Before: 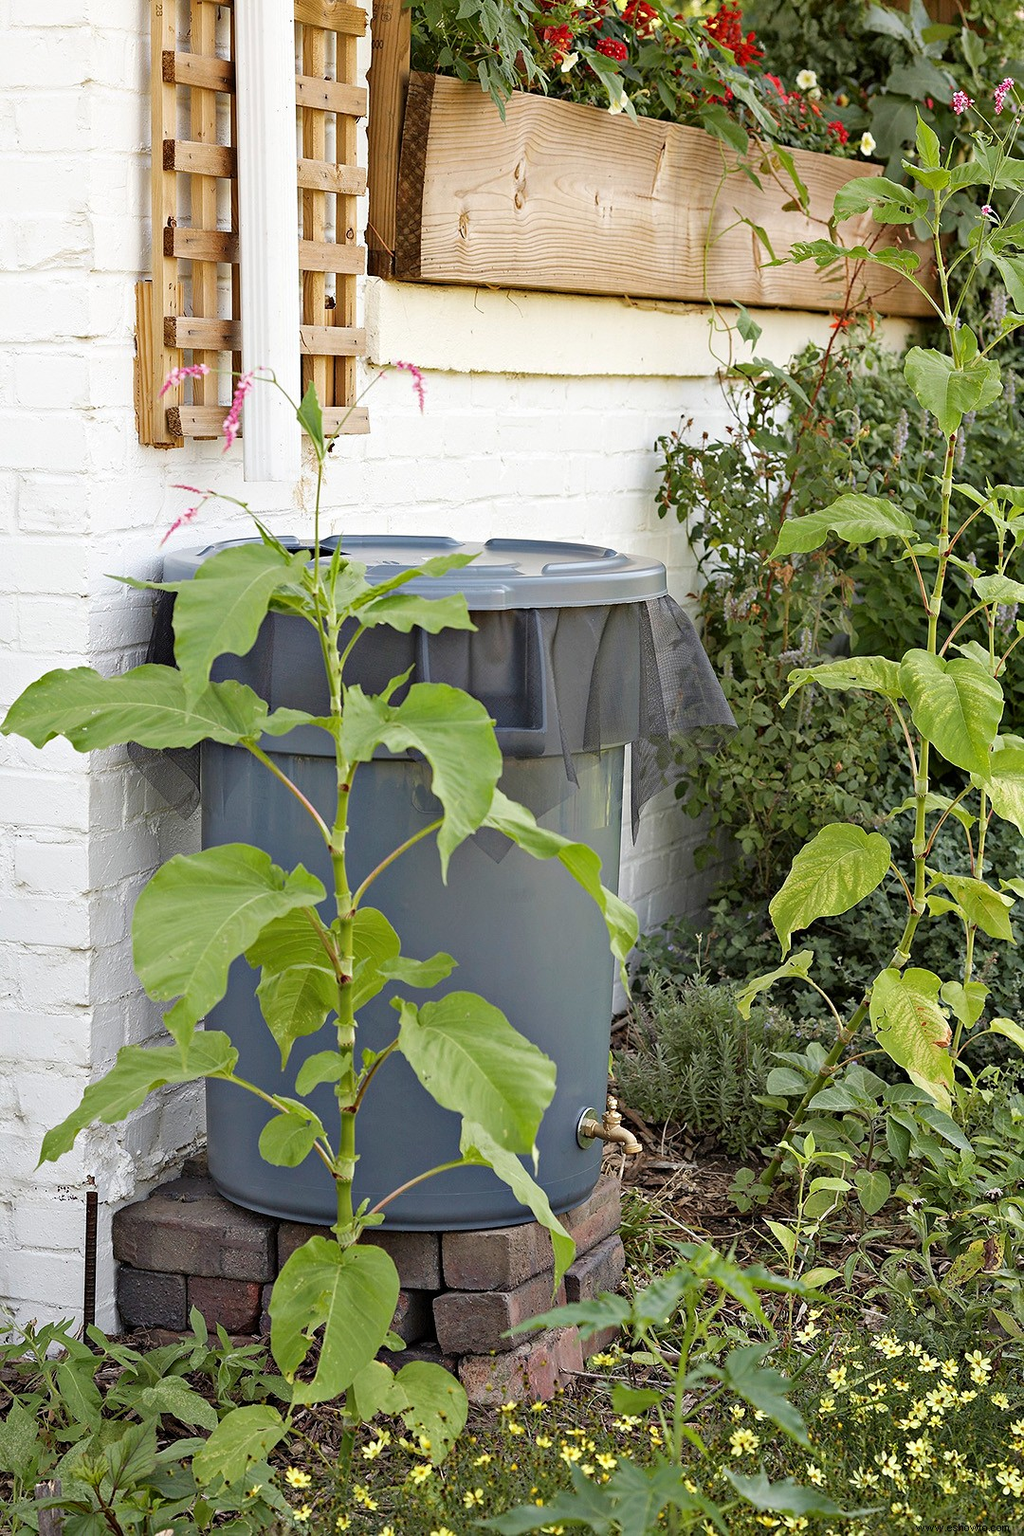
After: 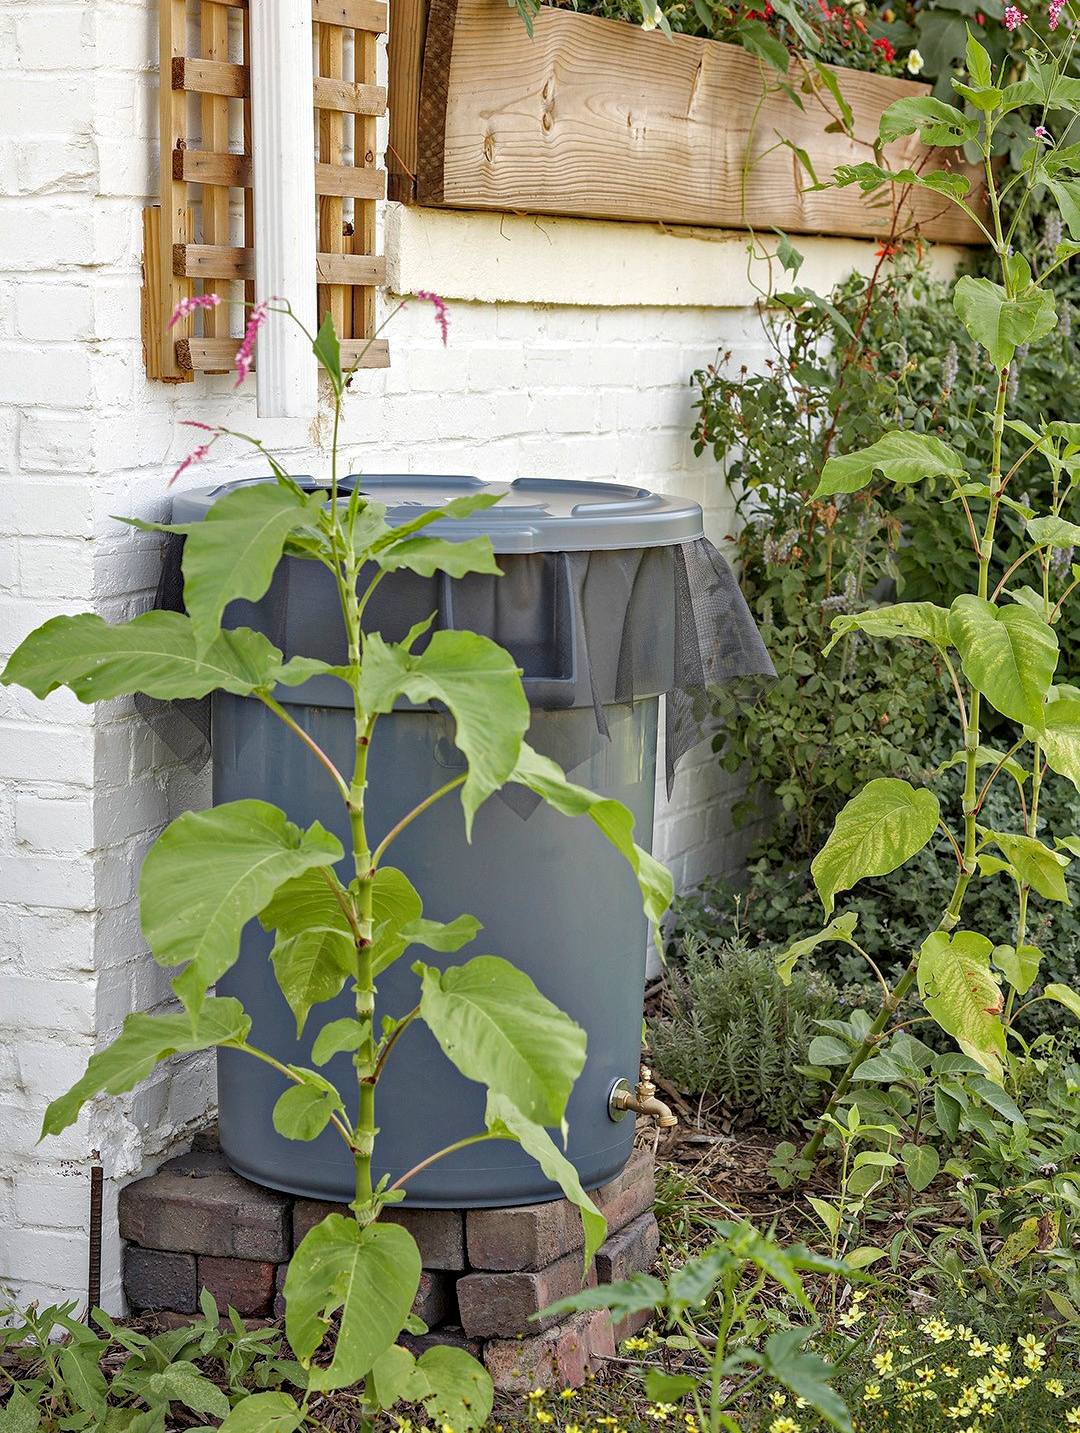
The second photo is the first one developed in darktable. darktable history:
shadows and highlights: on, module defaults
crop and rotate: top 5.605%, bottom 5.937%
local contrast: on, module defaults
